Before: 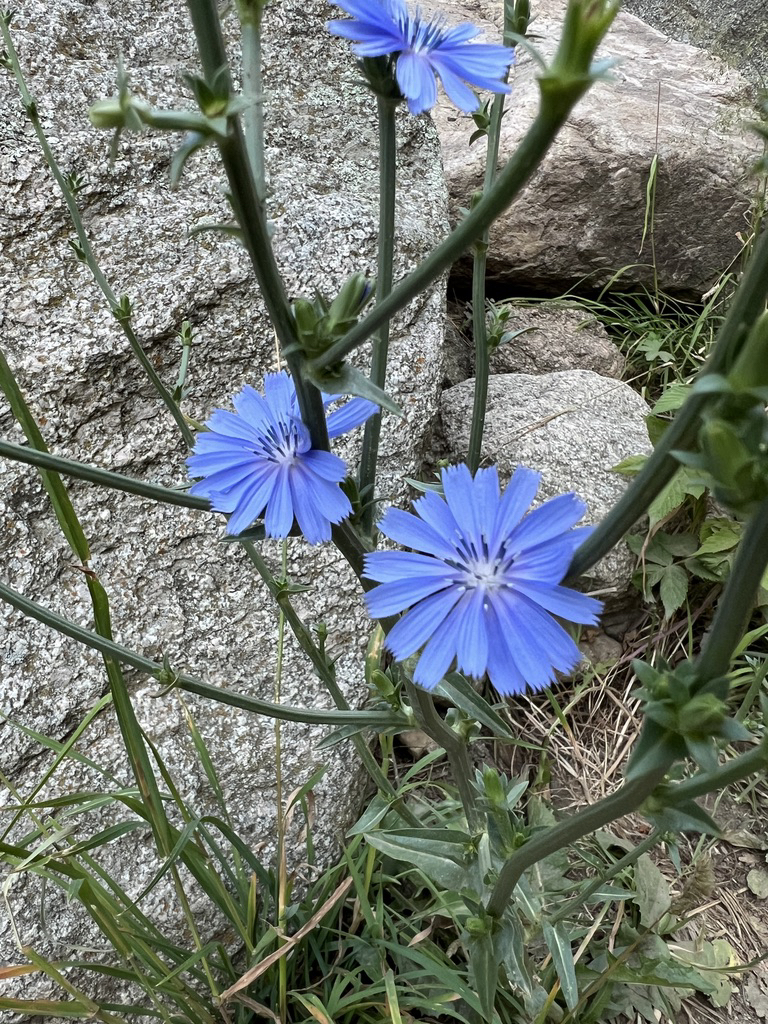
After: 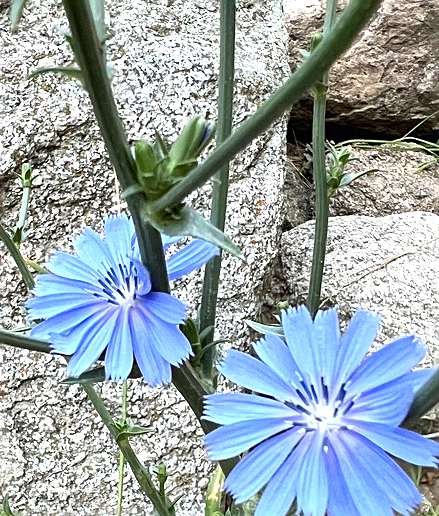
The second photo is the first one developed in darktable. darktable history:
exposure: black level correction 0, exposure 0.953 EV, compensate exposure bias true, compensate highlight preservation false
sharpen: on, module defaults
crop: left 20.932%, top 15.471%, right 21.848%, bottom 34.081%
